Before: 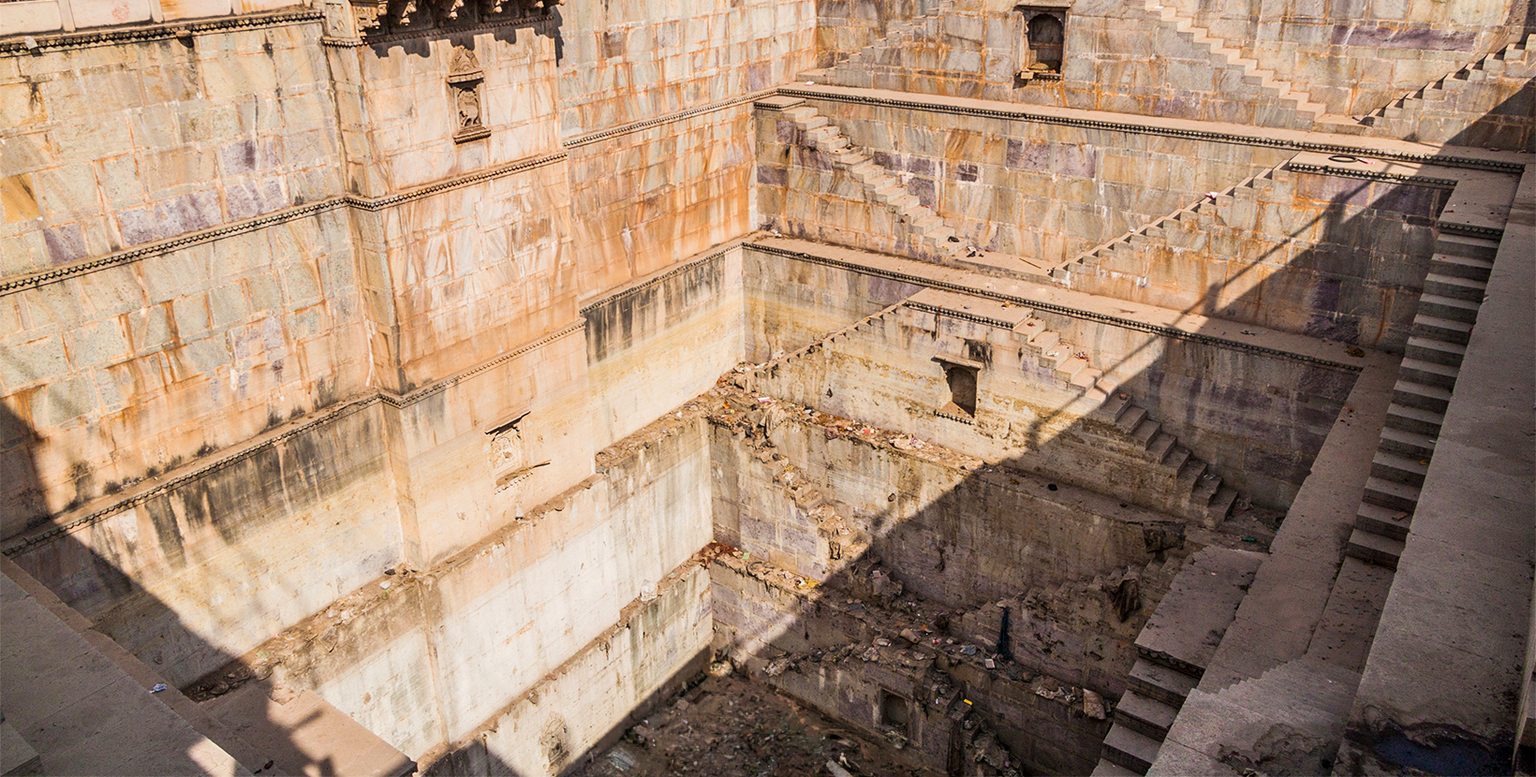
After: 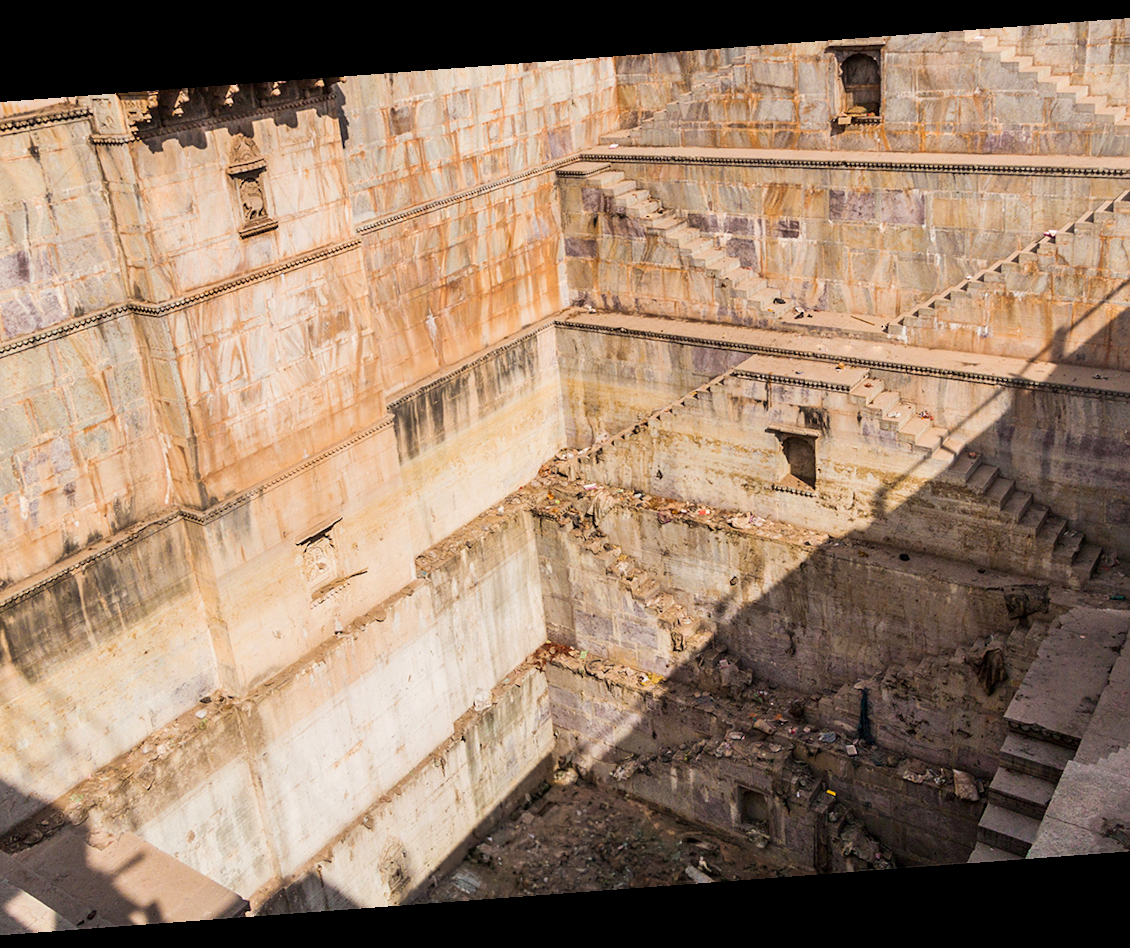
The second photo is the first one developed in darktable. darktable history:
rotate and perspective: rotation -4.25°, automatic cropping off
crop and rotate: left 15.055%, right 18.278%
